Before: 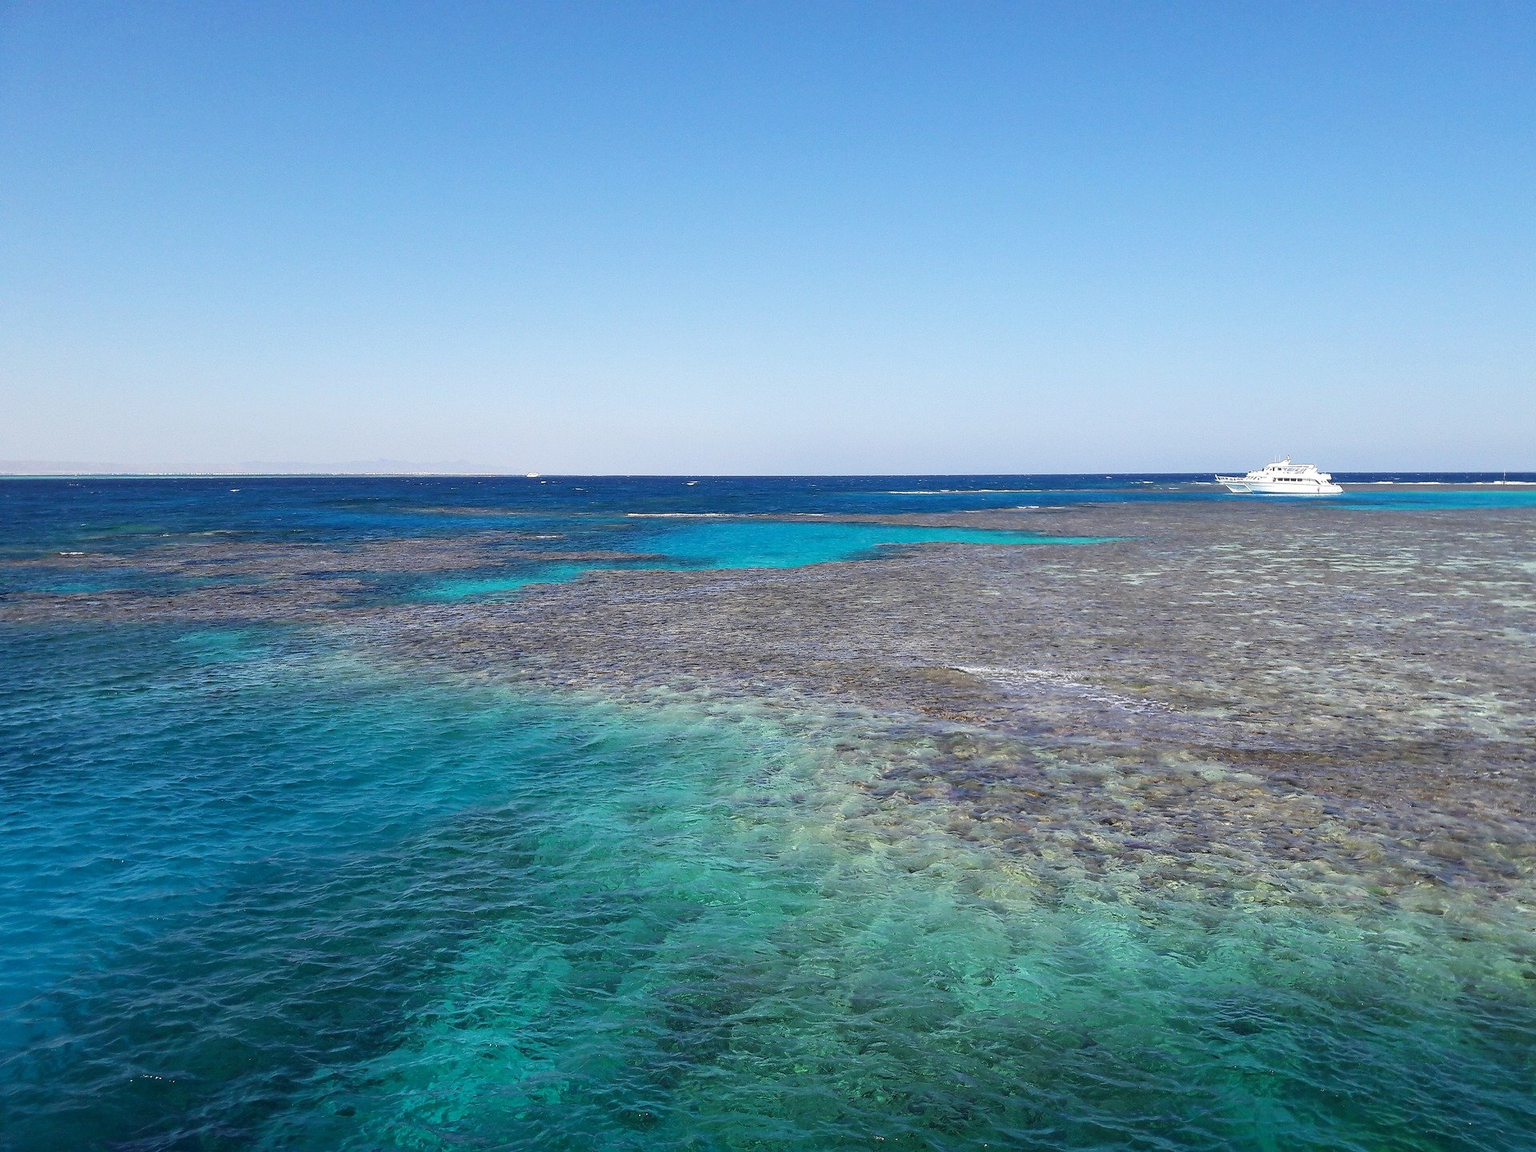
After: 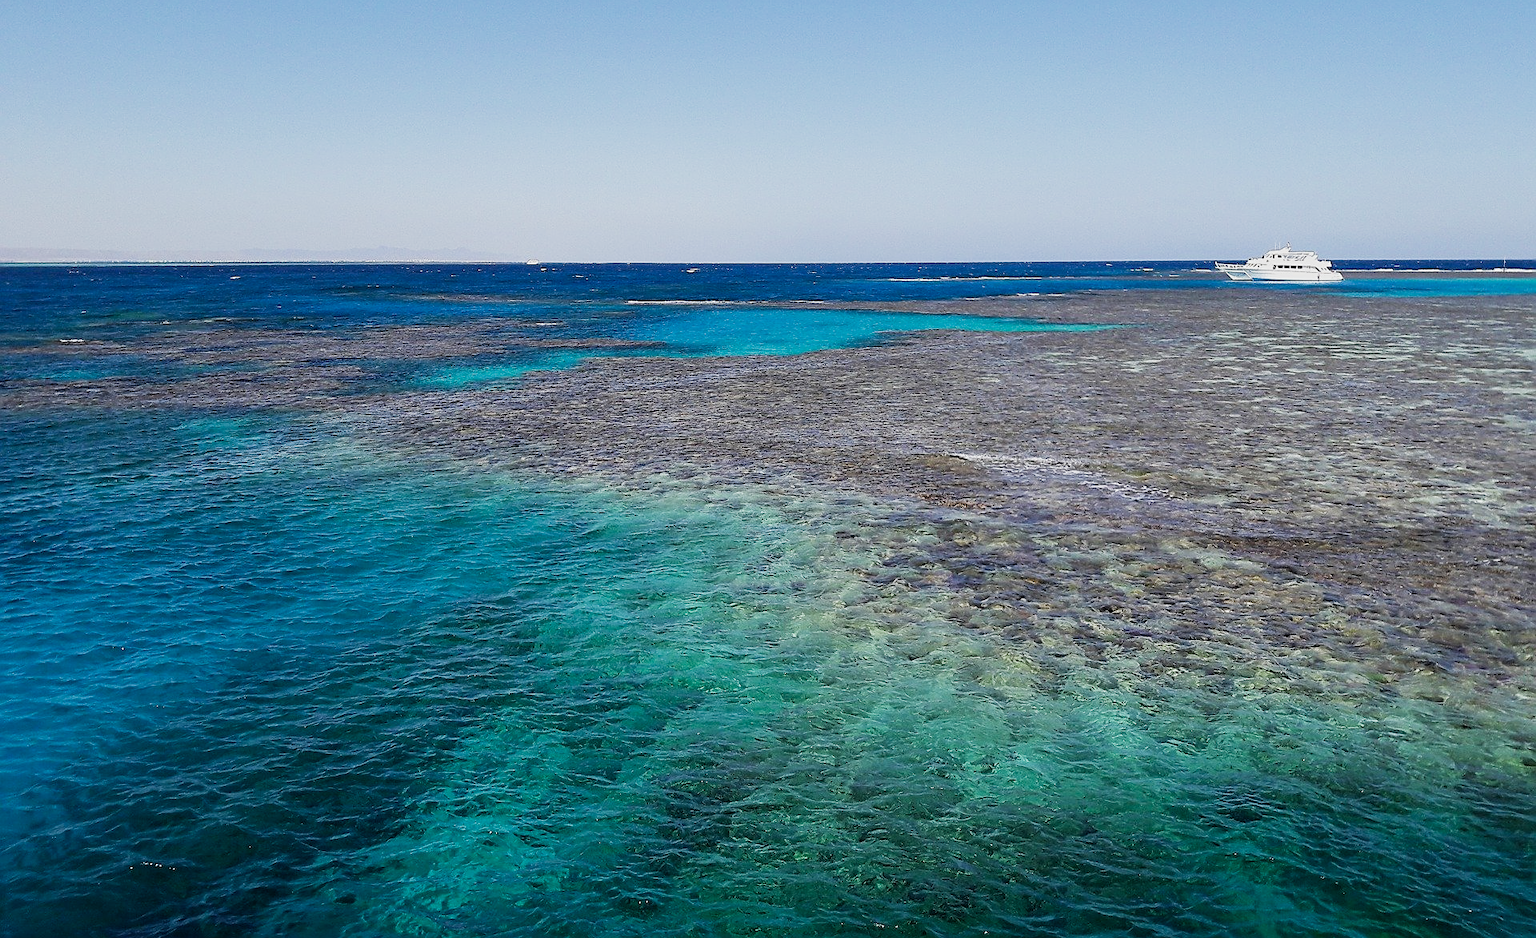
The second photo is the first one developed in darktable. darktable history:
crop and rotate: top 18.507%
sharpen: on, module defaults
contrast brightness saturation: contrast 0.04, saturation 0.16
filmic rgb: middle gray luminance 21.73%, black relative exposure -14 EV, white relative exposure 2.96 EV, threshold 6 EV, target black luminance 0%, hardness 8.81, latitude 59.69%, contrast 1.208, highlights saturation mix 5%, shadows ↔ highlights balance 41.6%, add noise in highlights 0, color science v3 (2019), use custom middle-gray values true, iterations of high-quality reconstruction 0, contrast in highlights soft, enable highlight reconstruction true
